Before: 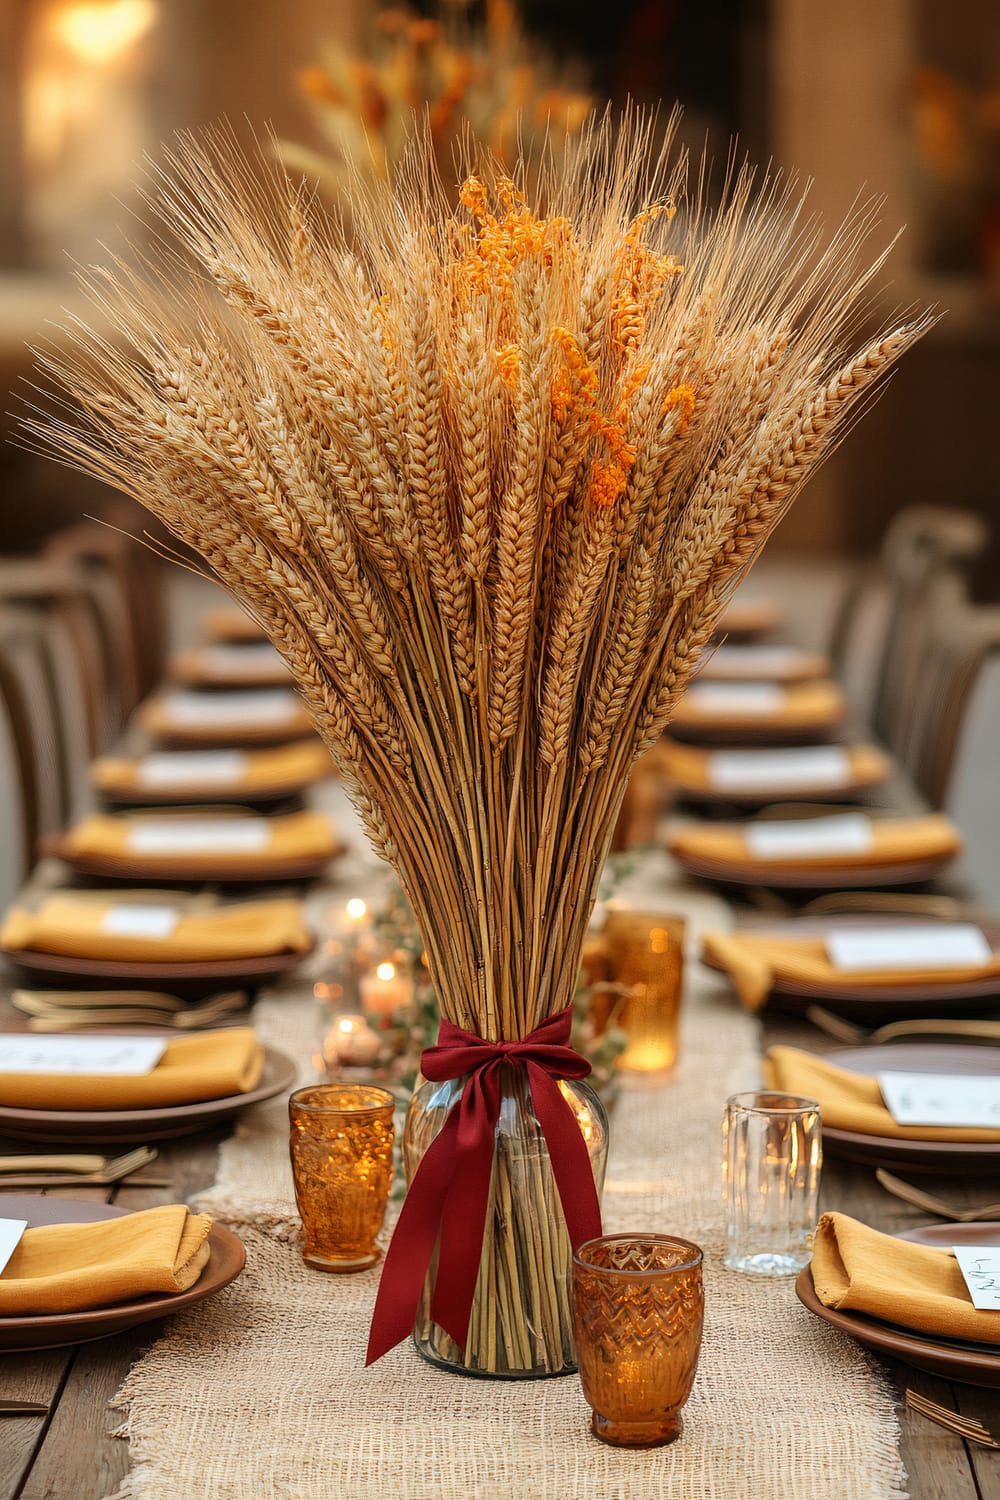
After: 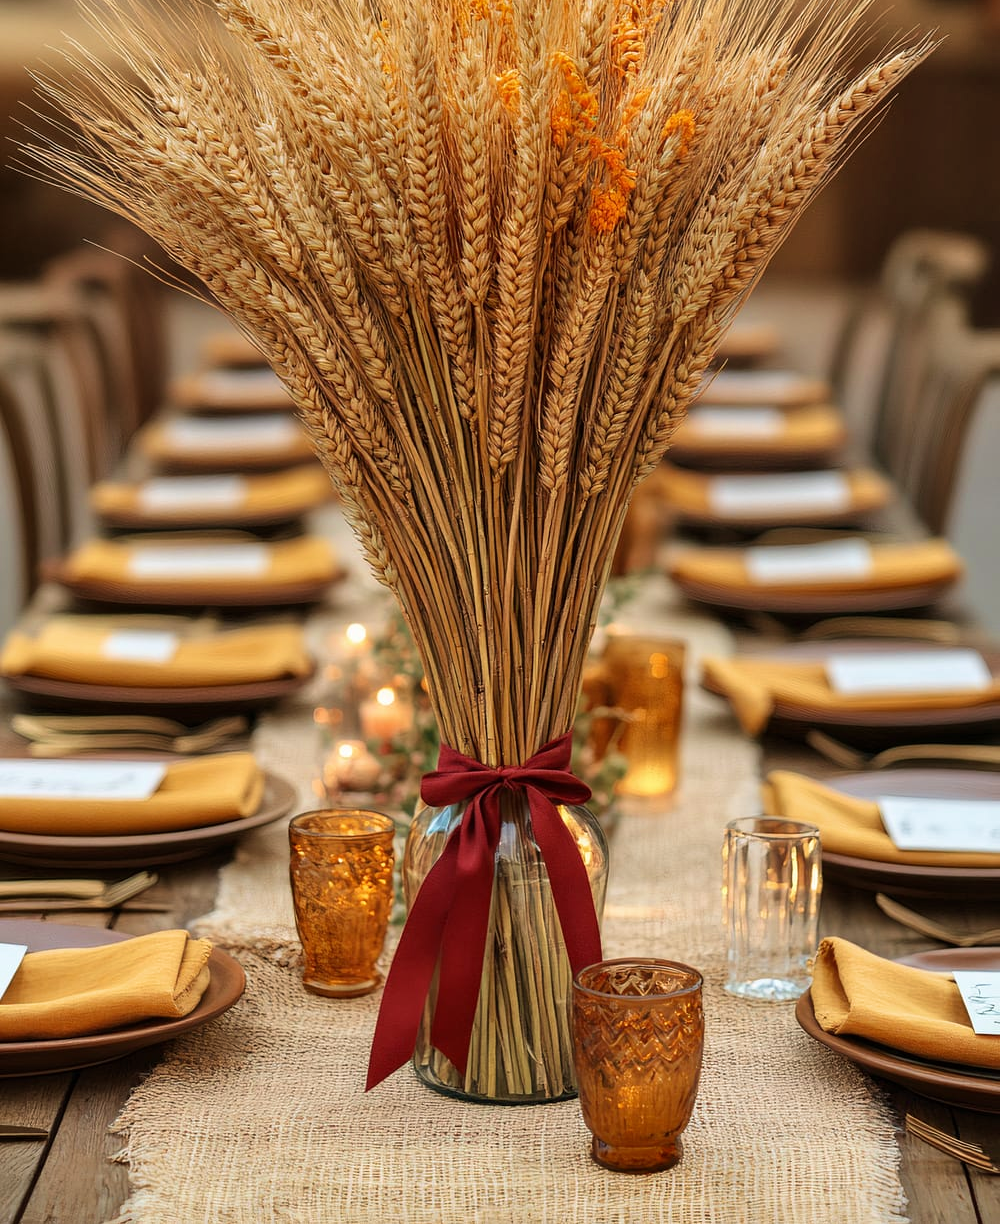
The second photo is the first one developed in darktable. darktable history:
velvia: on, module defaults
crop and rotate: top 18.372%
shadows and highlights: soften with gaussian
